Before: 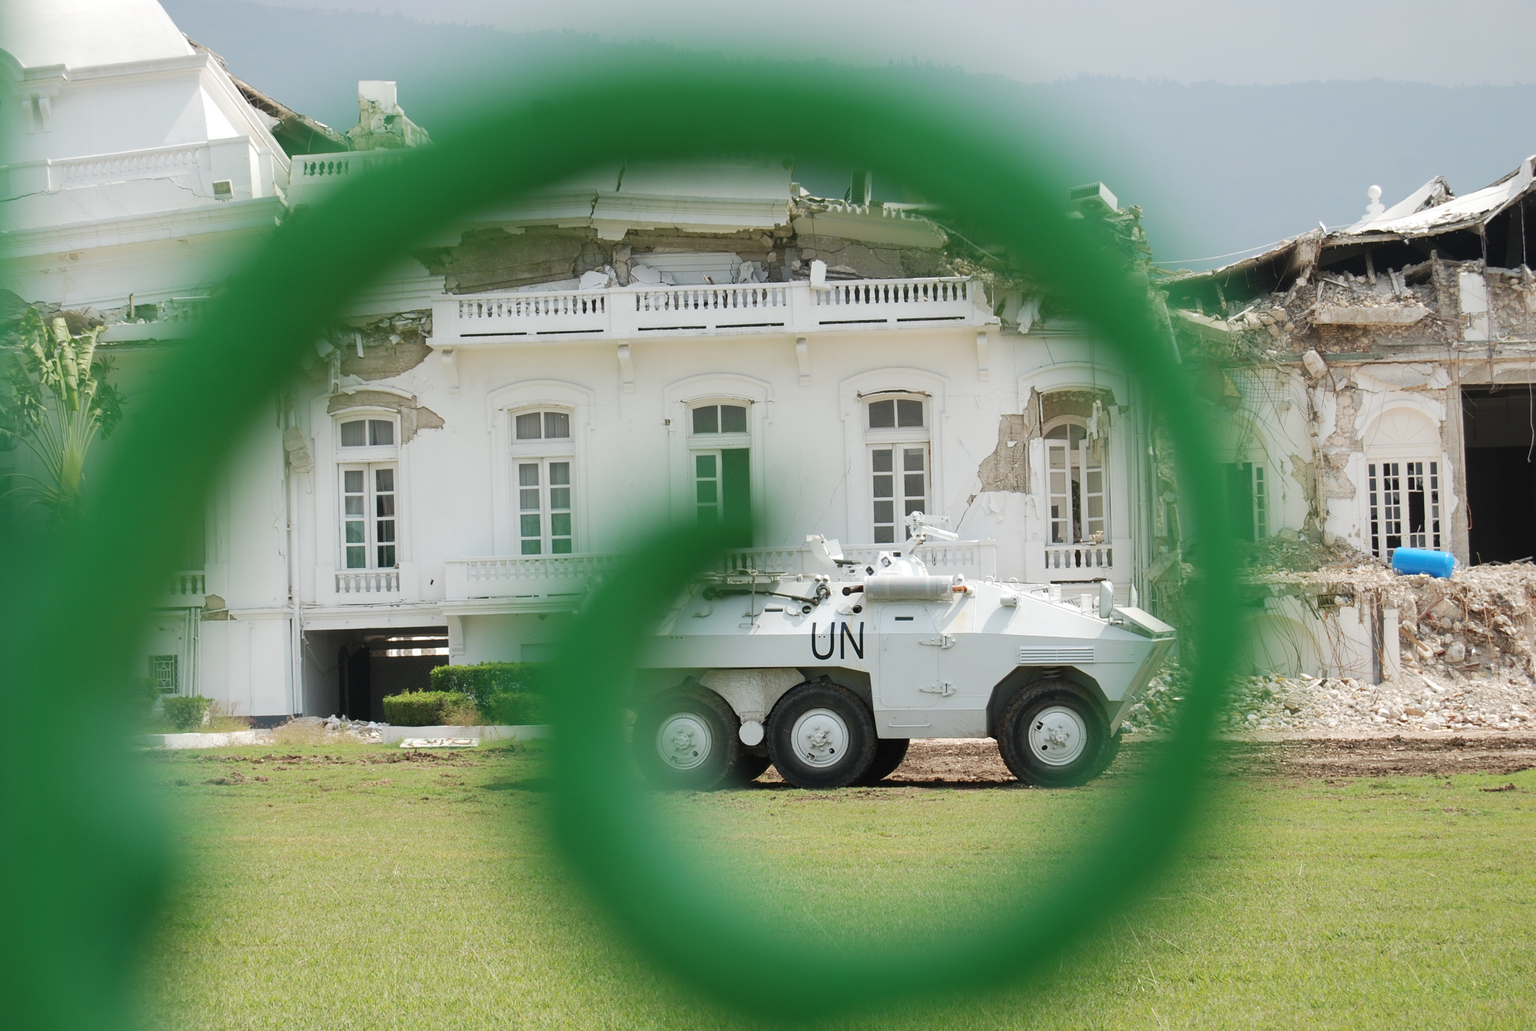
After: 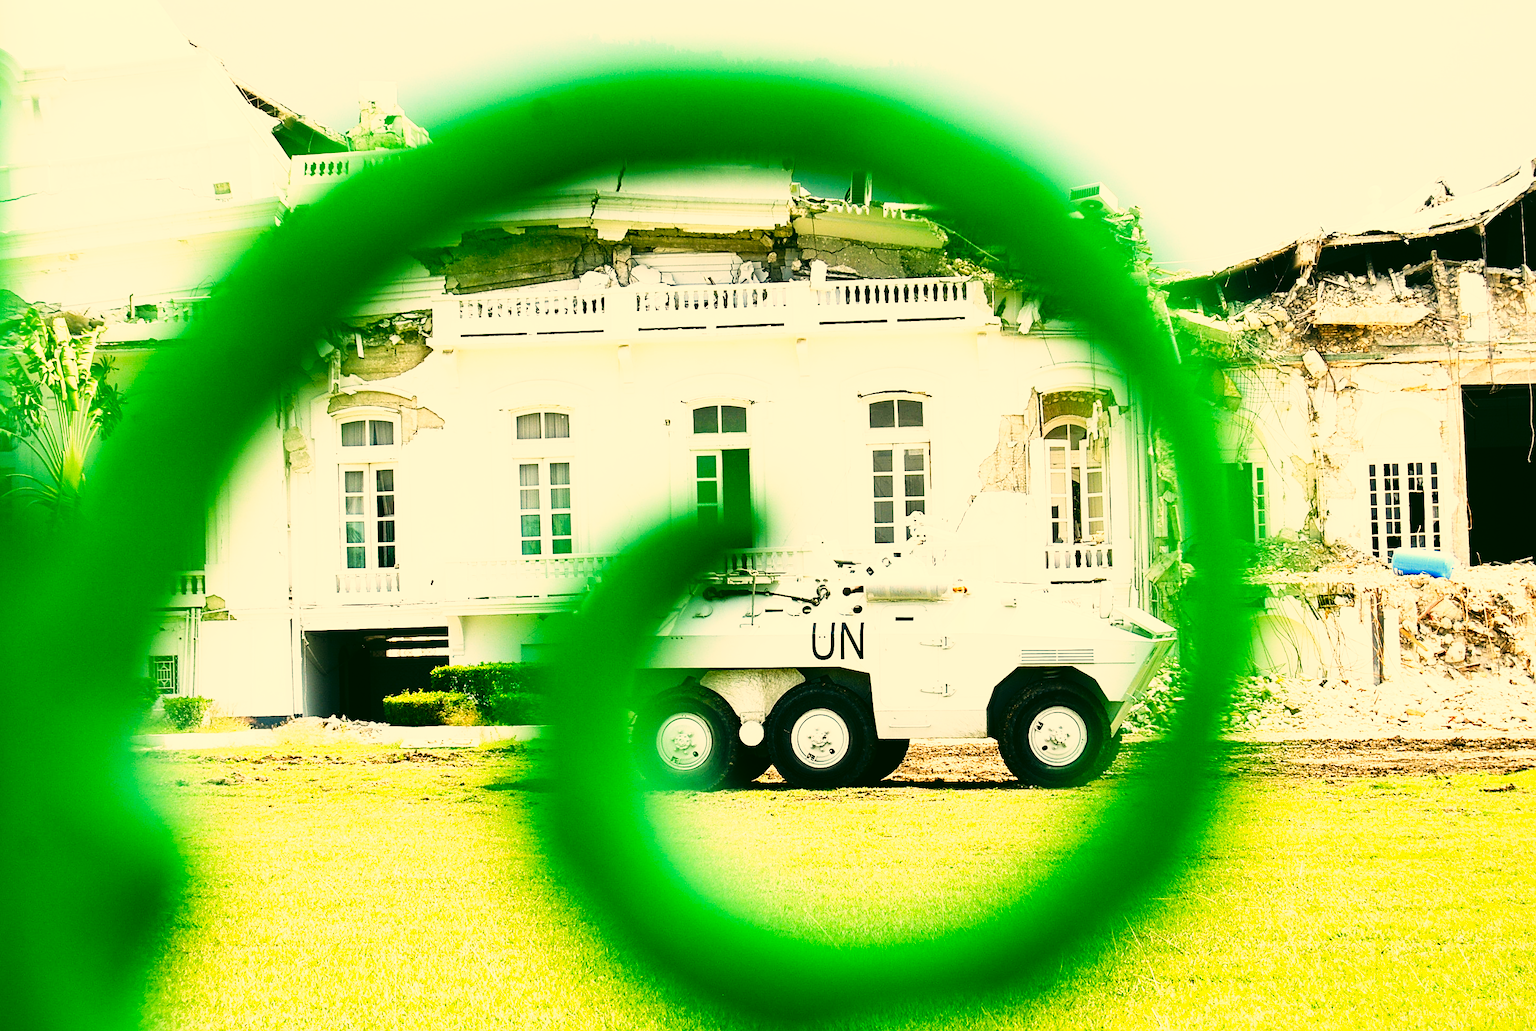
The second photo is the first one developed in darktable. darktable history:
color correction: highlights a* 5.03, highlights b* 24.44, shadows a* -15.92, shadows b* 3.87
contrast brightness saturation: contrast 0.202, brightness 0.164, saturation 0.224
sharpen: on, module defaults
tone curve: curves: ch0 [(0, 0) (0.003, 0.005) (0.011, 0.008) (0.025, 0.013) (0.044, 0.017) (0.069, 0.022) (0.1, 0.029) (0.136, 0.038) (0.177, 0.053) (0.224, 0.081) (0.277, 0.128) (0.335, 0.214) (0.399, 0.343) (0.468, 0.478) (0.543, 0.641) (0.623, 0.798) (0.709, 0.911) (0.801, 0.971) (0.898, 0.99) (1, 1)], preserve colors none
